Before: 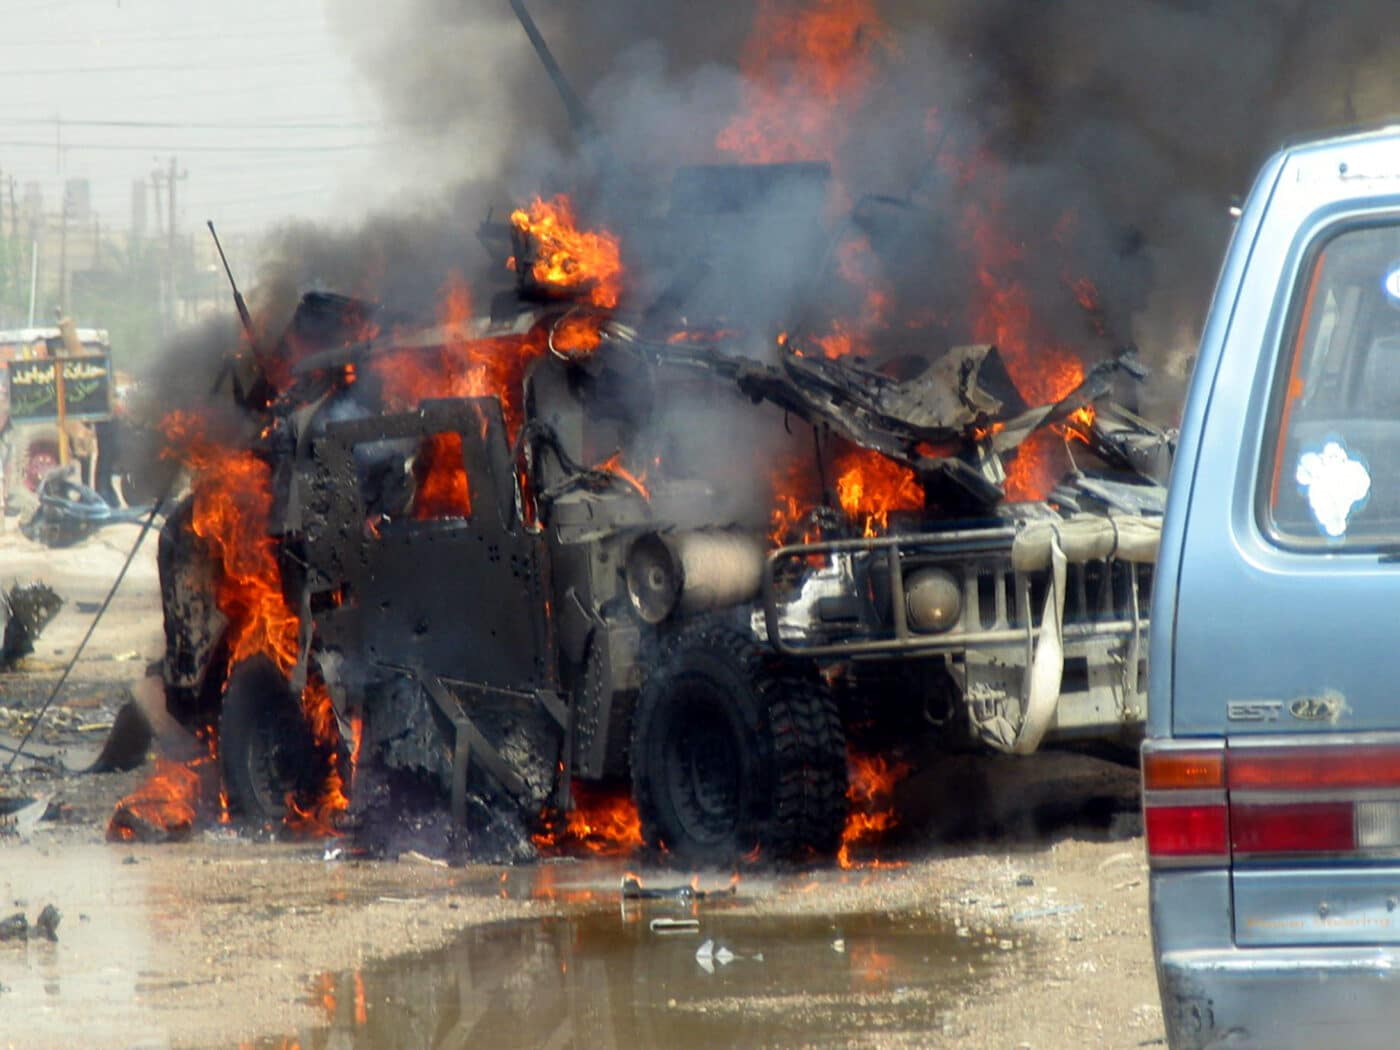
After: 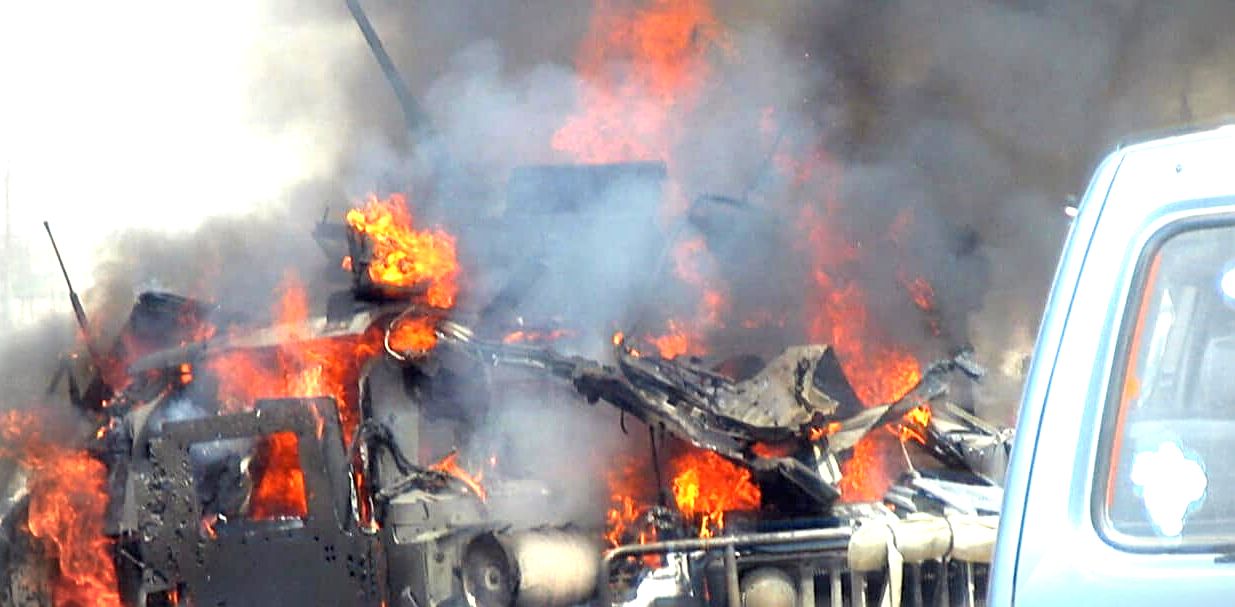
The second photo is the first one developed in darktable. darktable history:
contrast brightness saturation: contrast 0.047, brightness 0.059, saturation 0.013
vignetting: unbound false
sharpen: on, module defaults
exposure: black level correction 0, exposure 1.2 EV, compensate exposure bias true, compensate highlight preservation false
crop and rotate: left 11.768%, bottom 42.19%
